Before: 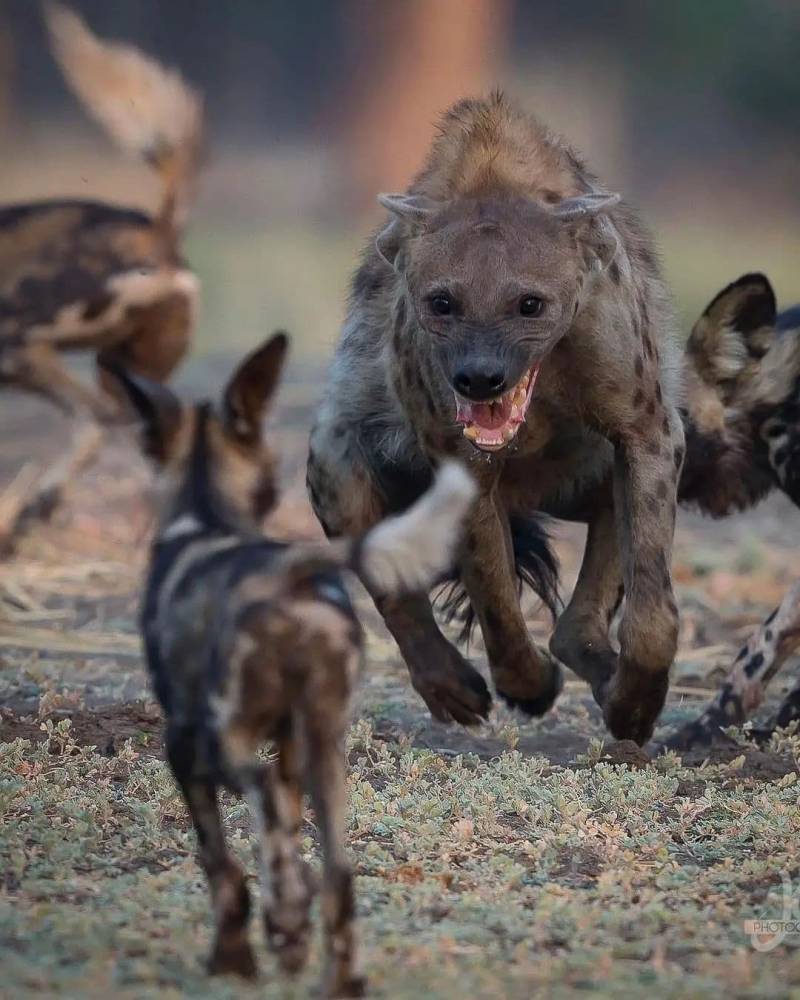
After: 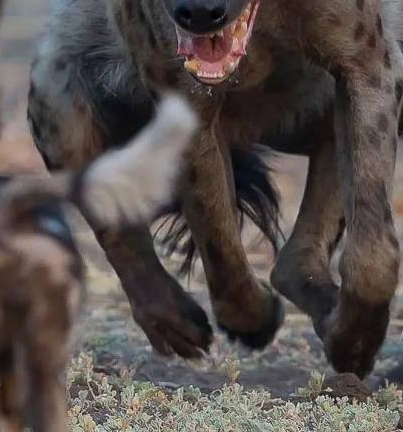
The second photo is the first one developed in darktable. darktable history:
crop: left 34.878%, top 36.733%, right 14.731%, bottom 20.043%
